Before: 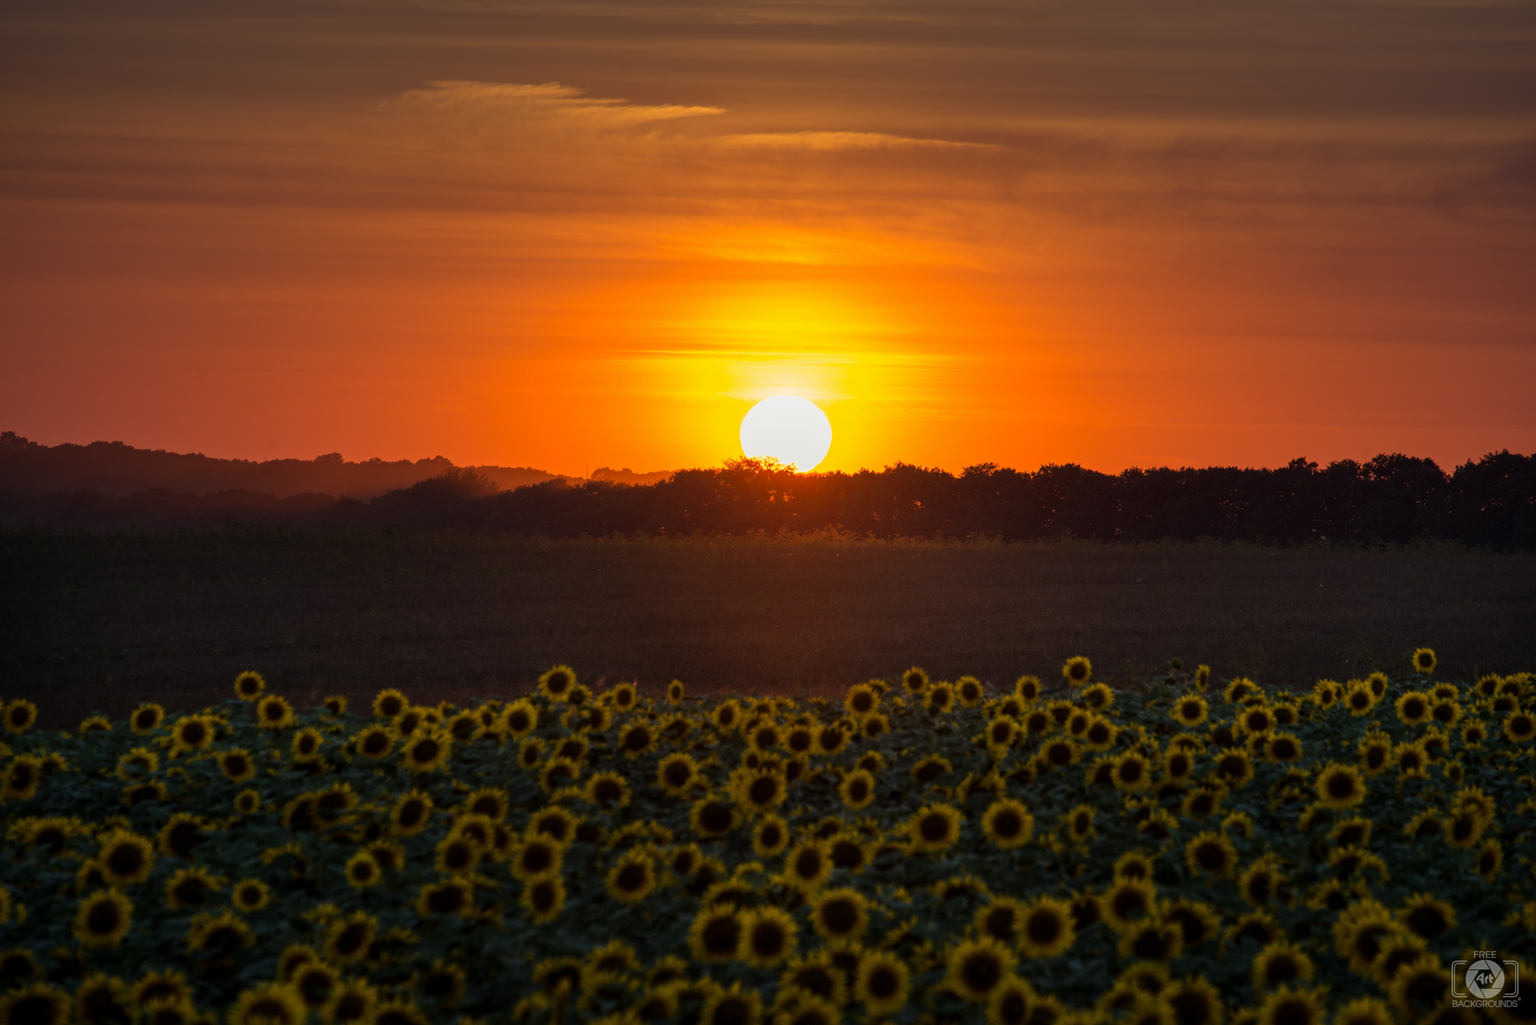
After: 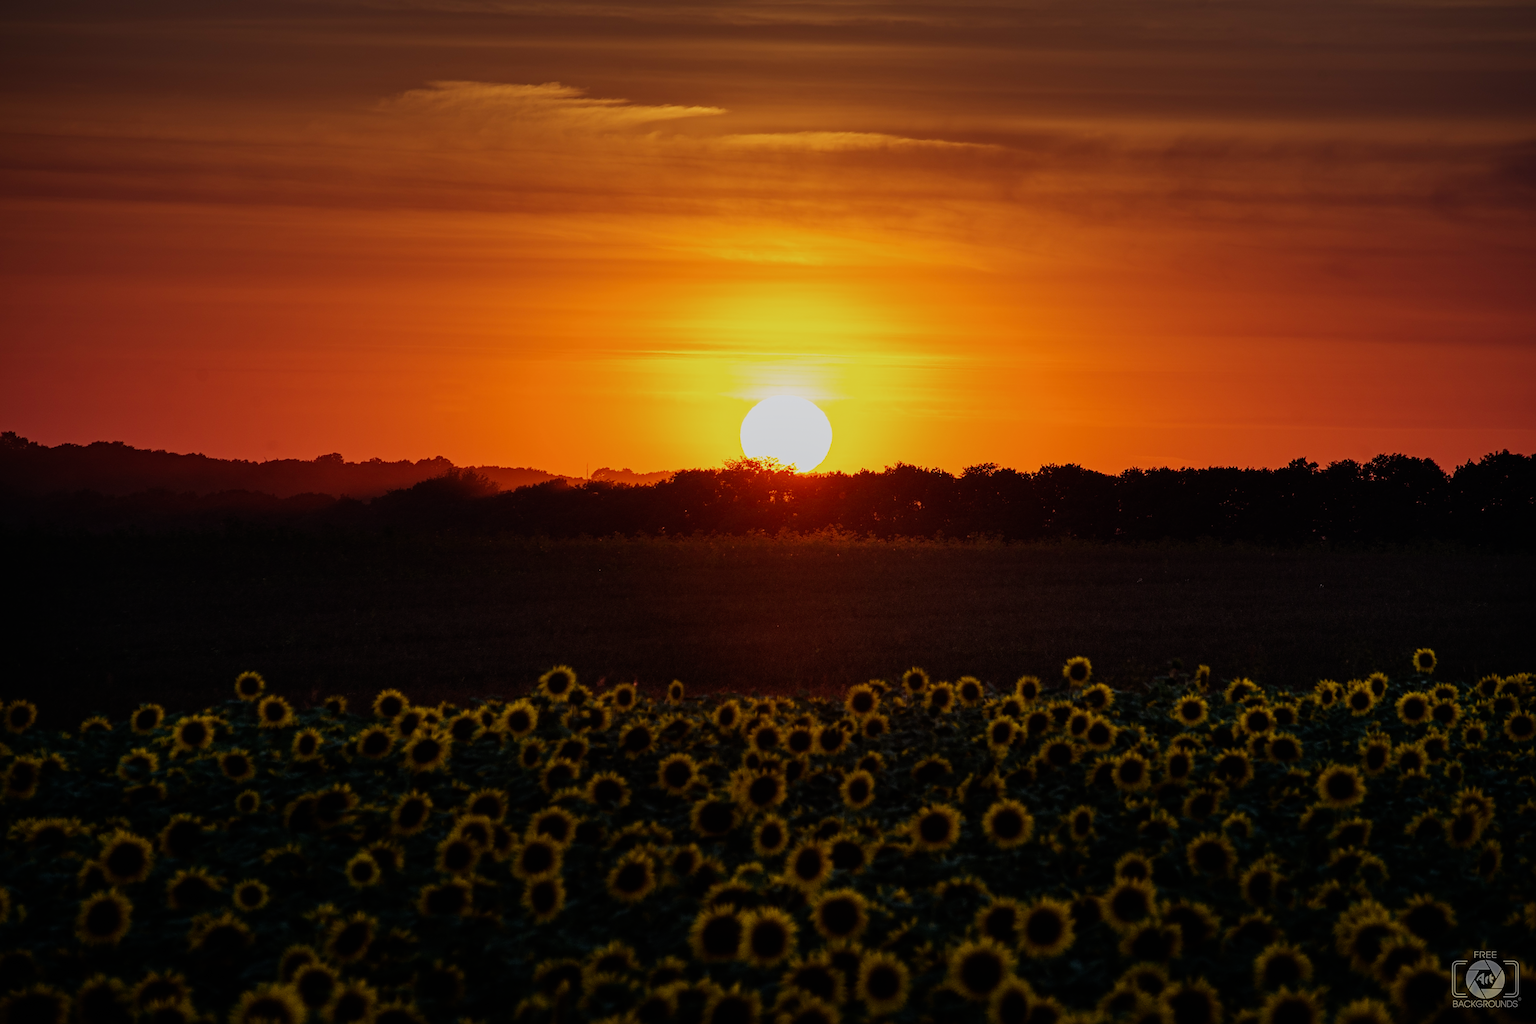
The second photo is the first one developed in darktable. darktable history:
sharpen: on, module defaults
sigmoid: skew -0.2, preserve hue 0%, red attenuation 0.1, red rotation 0.035, green attenuation 0.1, green rotation -0.017, blue attenuation 0.15, blue rotation -0.052, base primaries Rec2020
haze removal: compatibility mode true, adaptive false
